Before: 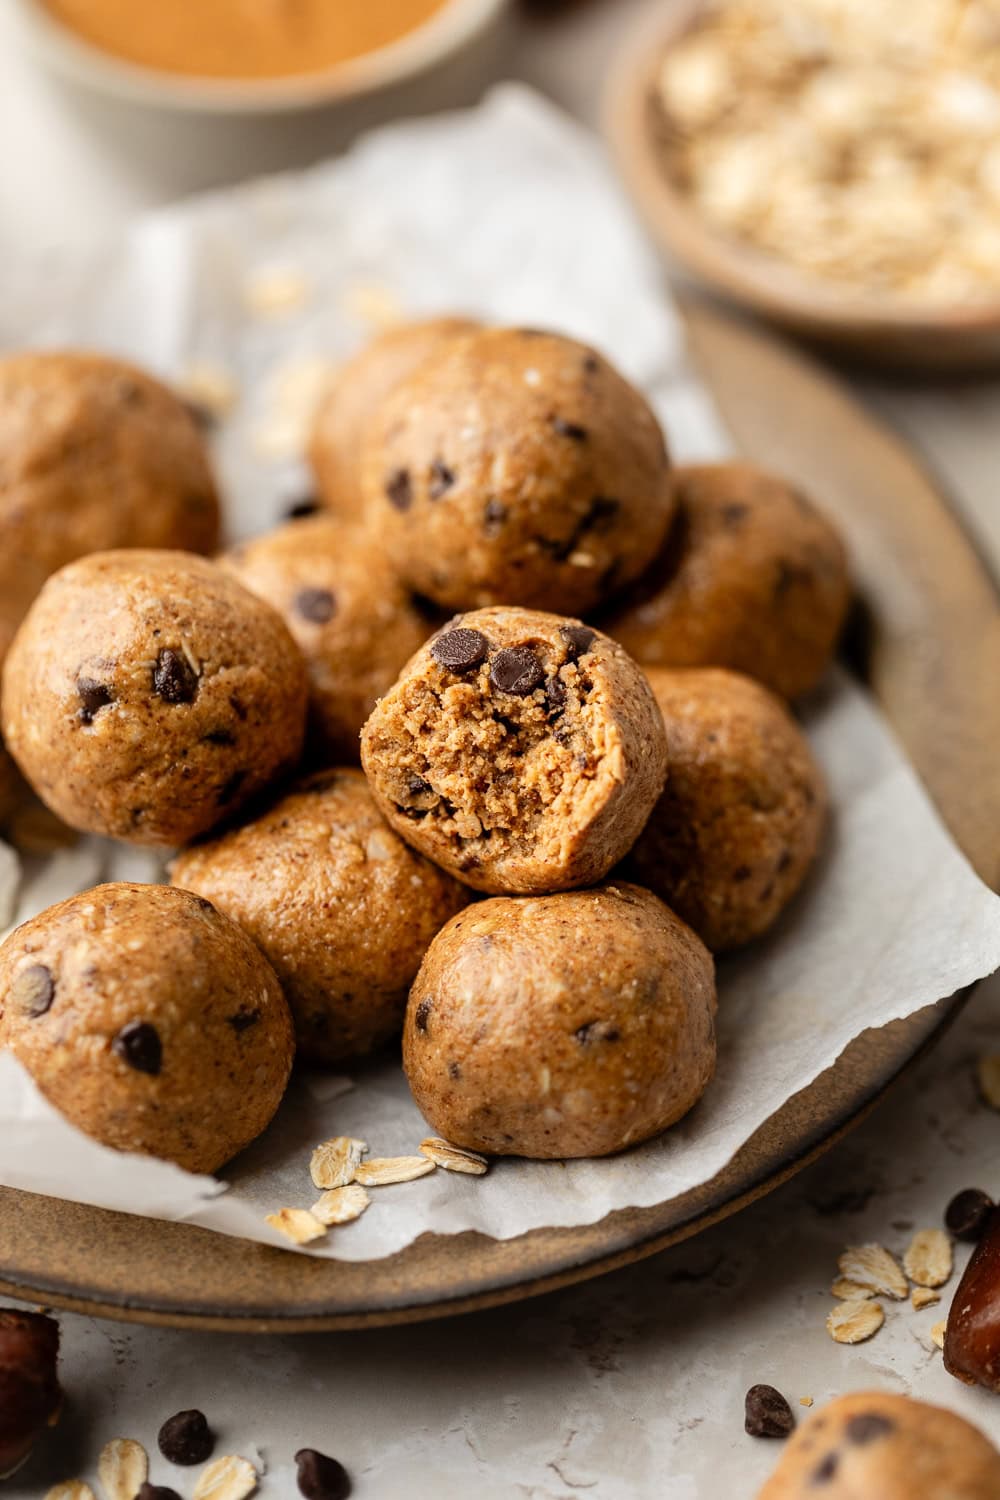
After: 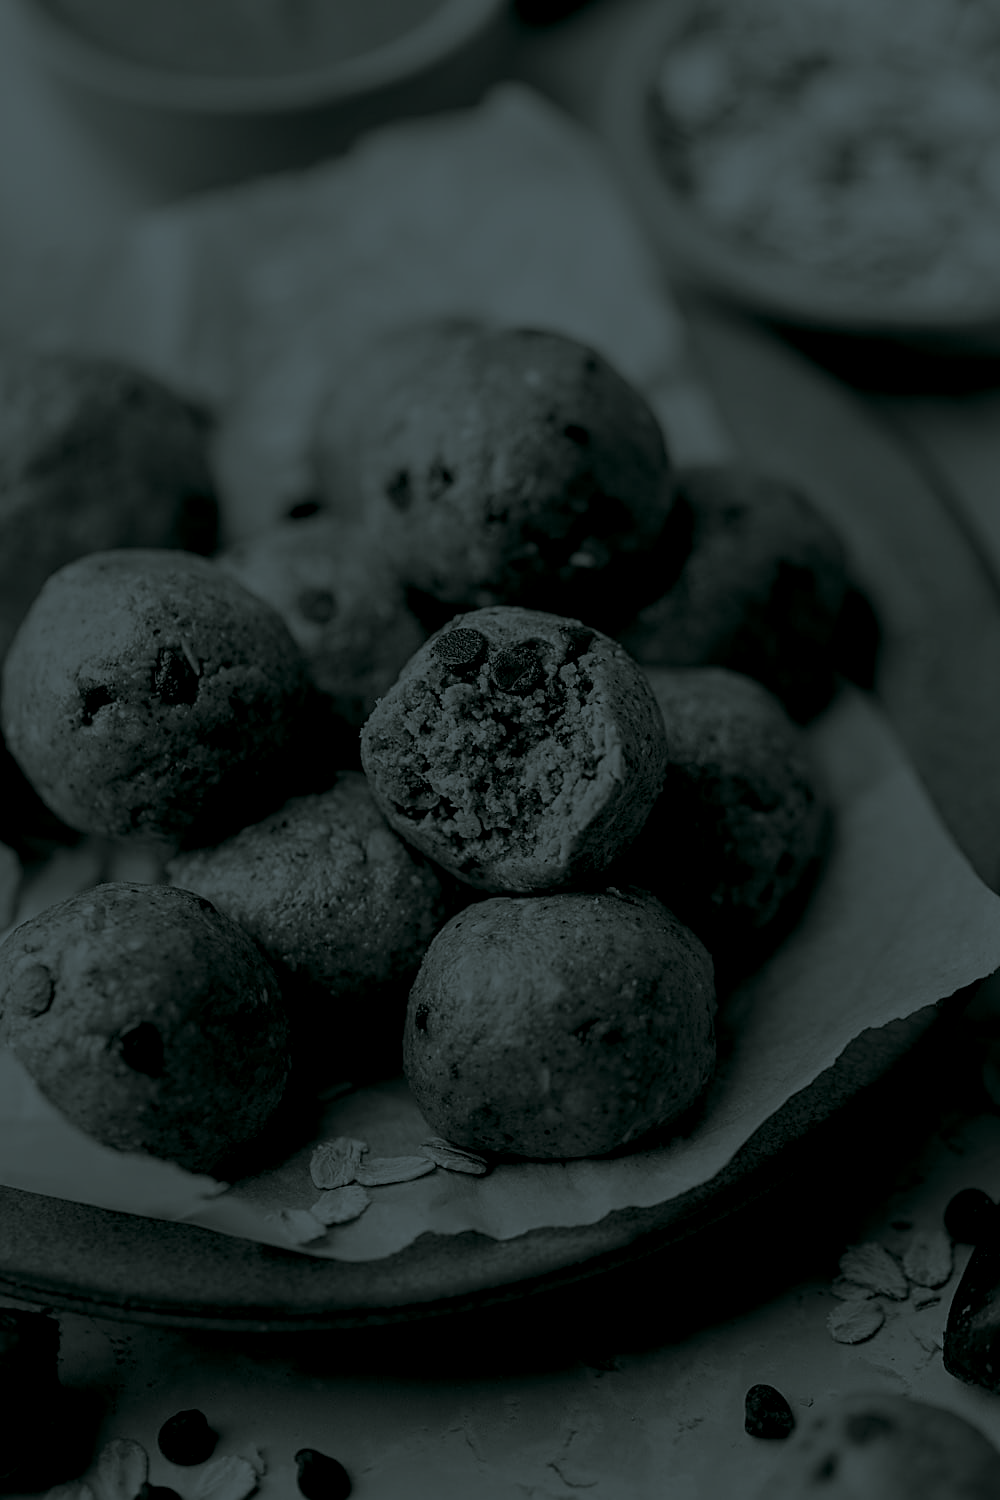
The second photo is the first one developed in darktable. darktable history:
colorize: hue 90°, saturation 19%, lightness 1.59%, version 1
sharpen: on, module defaults
split-toning: shadows › hue 220°, shadows › saturation 0.64, highlights › hue 220°, highlights › saturation 0.64, balance 0, compress 5.22%
